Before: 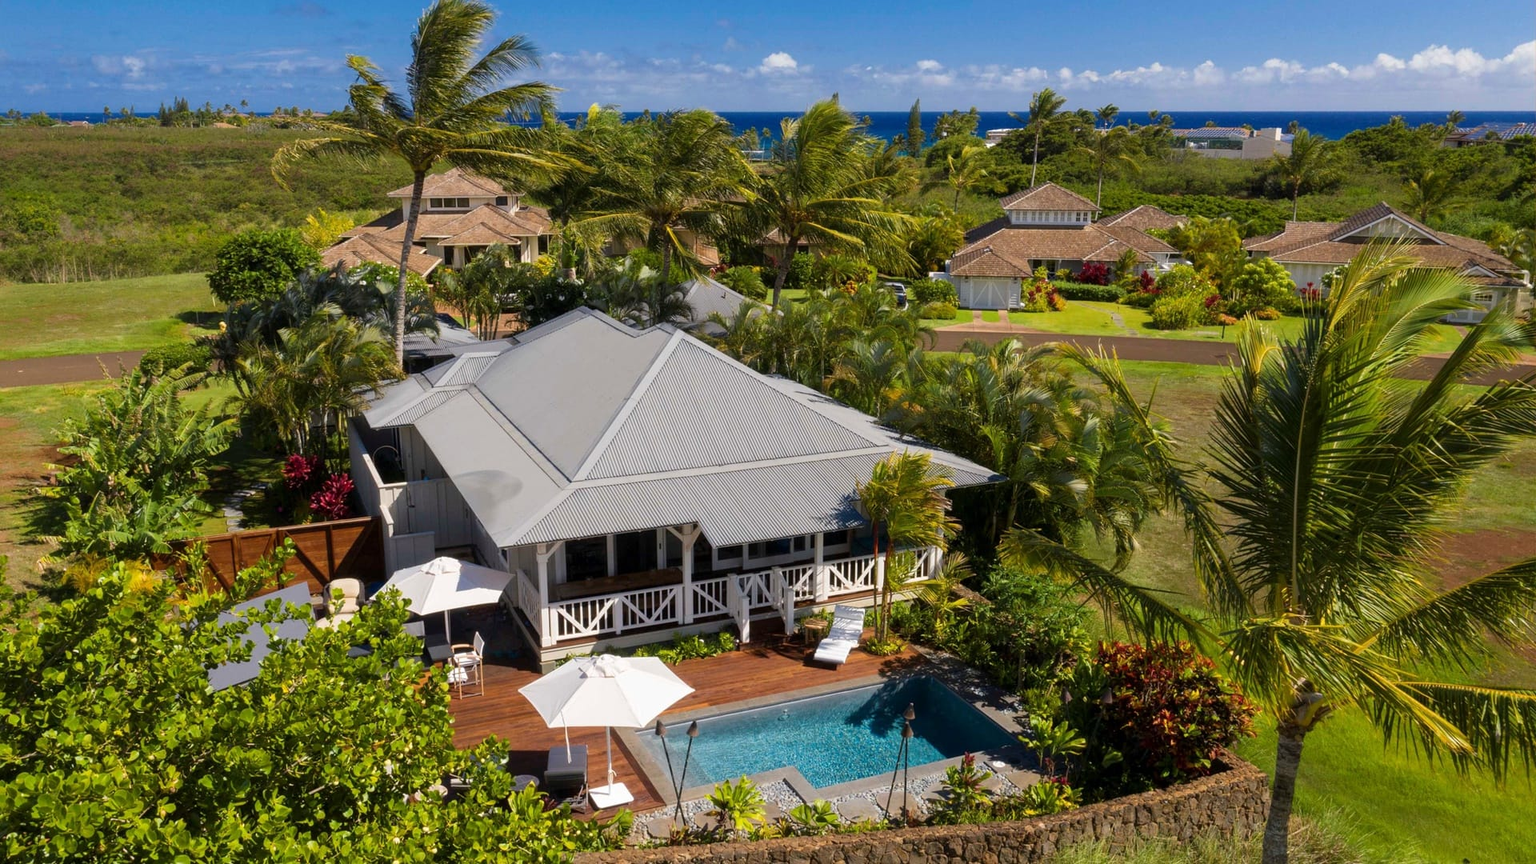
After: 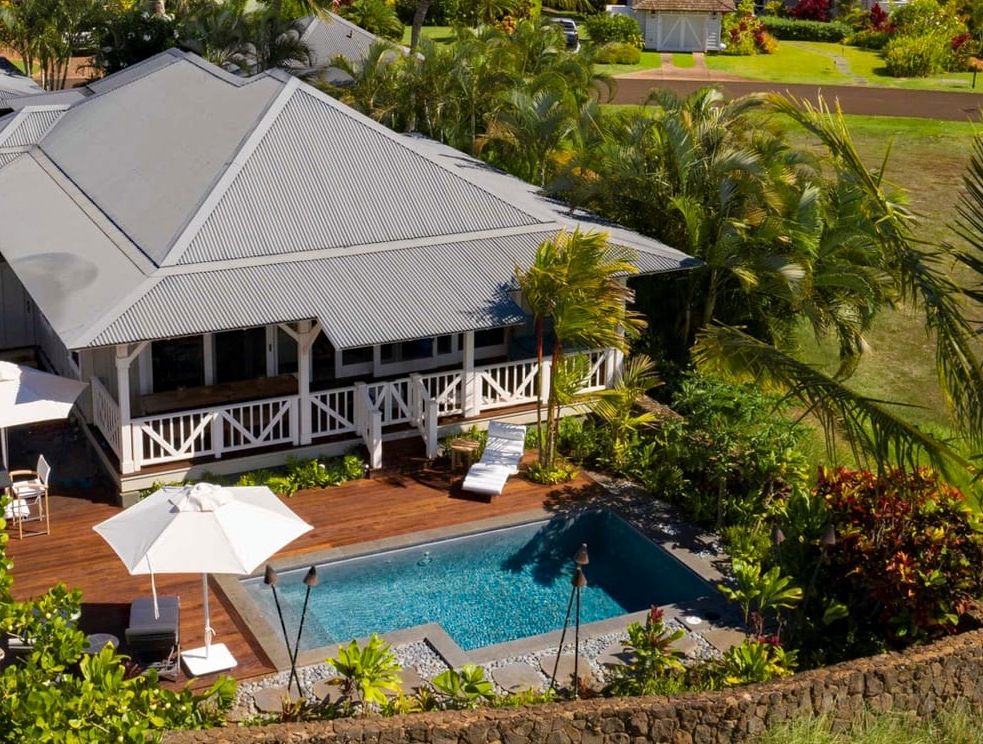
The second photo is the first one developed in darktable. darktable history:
crop and rotate: left 28.918%, top 31.046%, right 19.853%
haze removal: compatibility mode true, adaptive false
